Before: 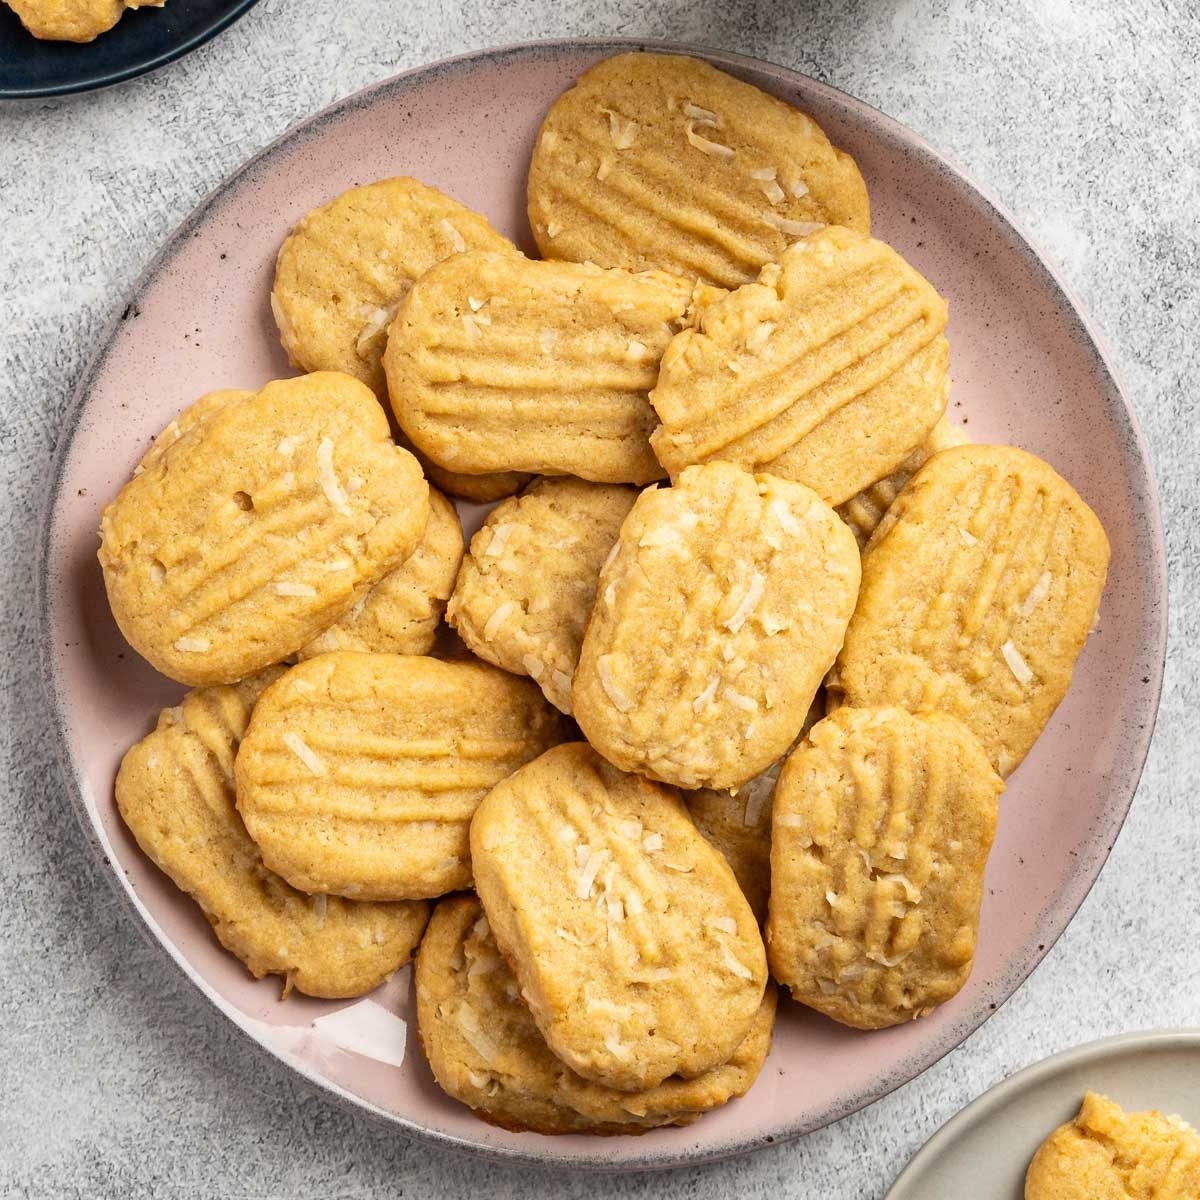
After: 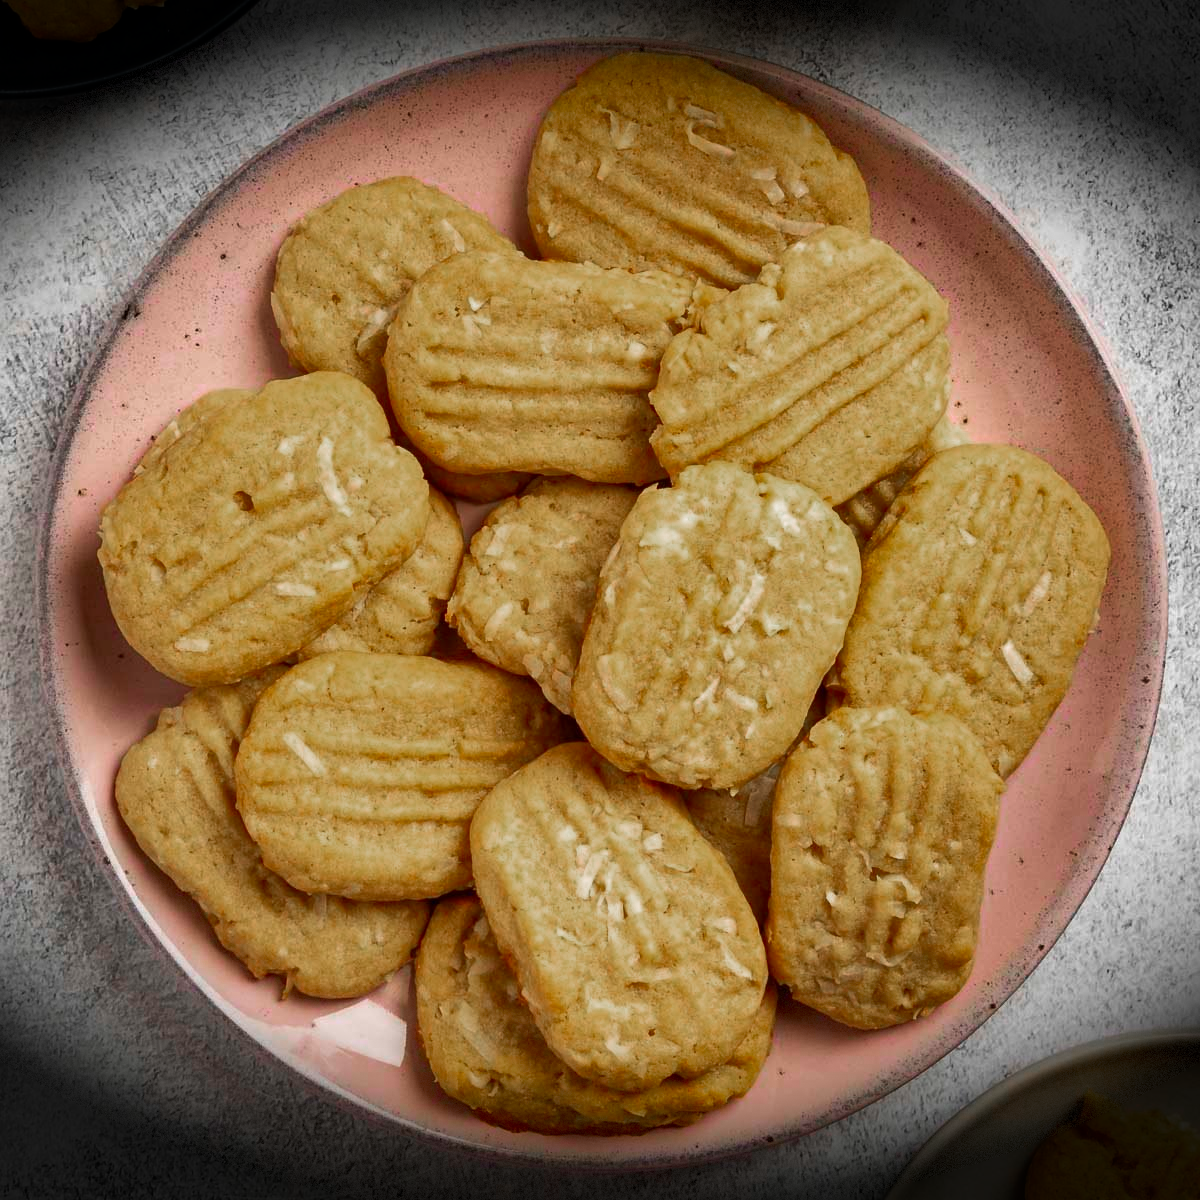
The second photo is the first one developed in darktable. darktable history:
color zones: curves: ch0 [(0, 0.48) (0.209, 0.398) (0.305, 0.332) (0.429, 0.493) (0.571, 0.5) (0.714, 0.5) (0.857, 0.5) (1, 0.48)]; ch1 [(0, 0.736) (0.143, 0.625) (0.225, 0.371) (0.429, 0.256) (0.571, 0.241) (0.714, 0.213) (0.857, 0.48) (1, 0.736)]; ch2 [(0, 0.448) (0.143, 0.498) (0.286, 0.5) (0.429, 0.5) (0.571, 0.5) (0.714, 0.5) (0.857, 0.5) (1, 0.448)]
velvia: on, module defaults
shadows and highlights: shadows 61.21, soften with gaussian
vignetting: fall-off start 99.29%, brightness -0.982, saturation 0.495, width/height ratio 1.307, dithering 8-bit output
